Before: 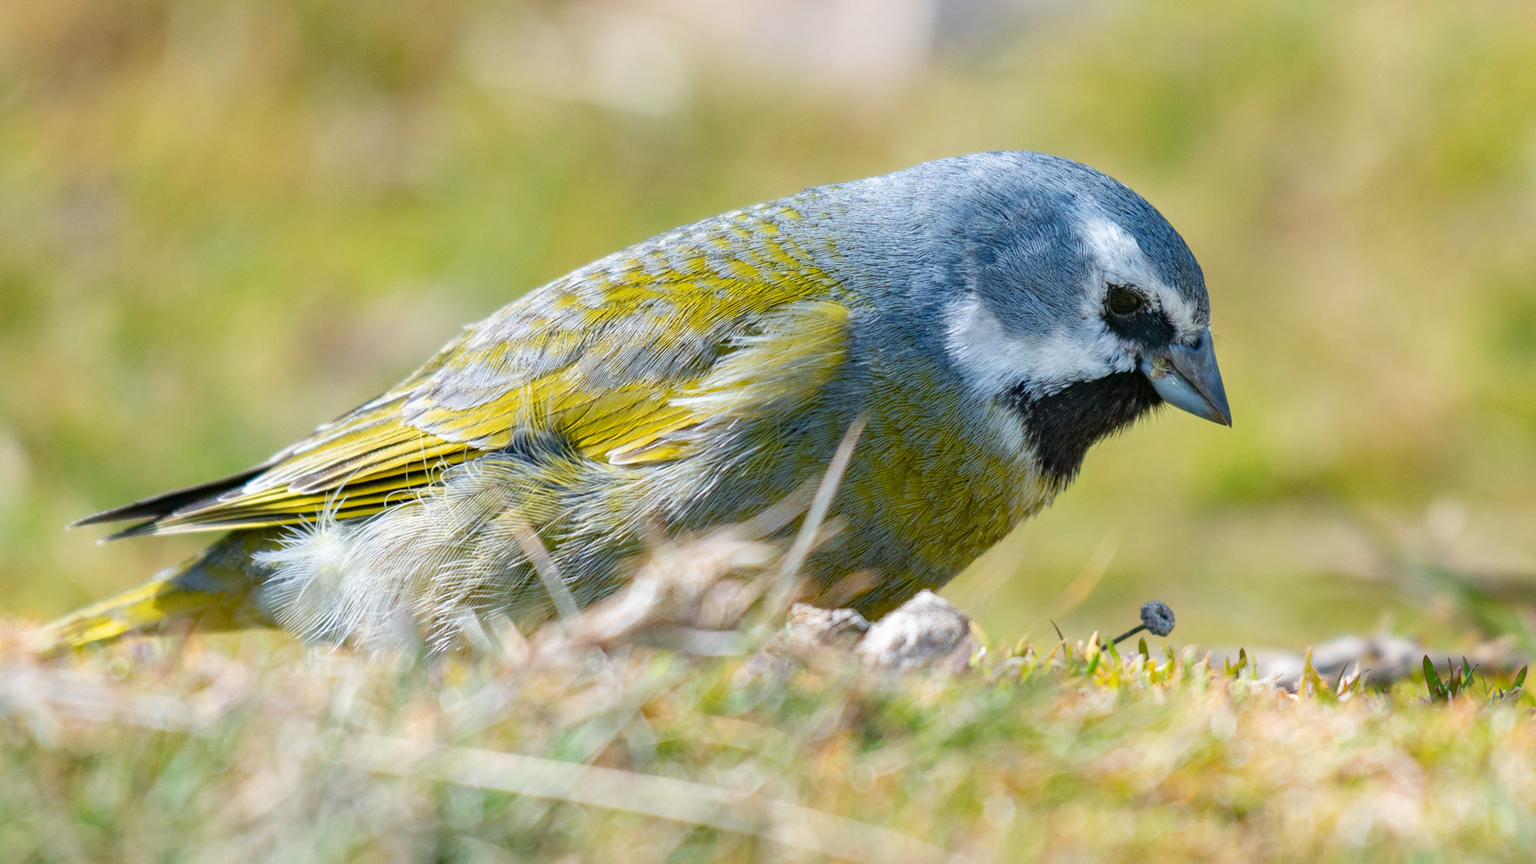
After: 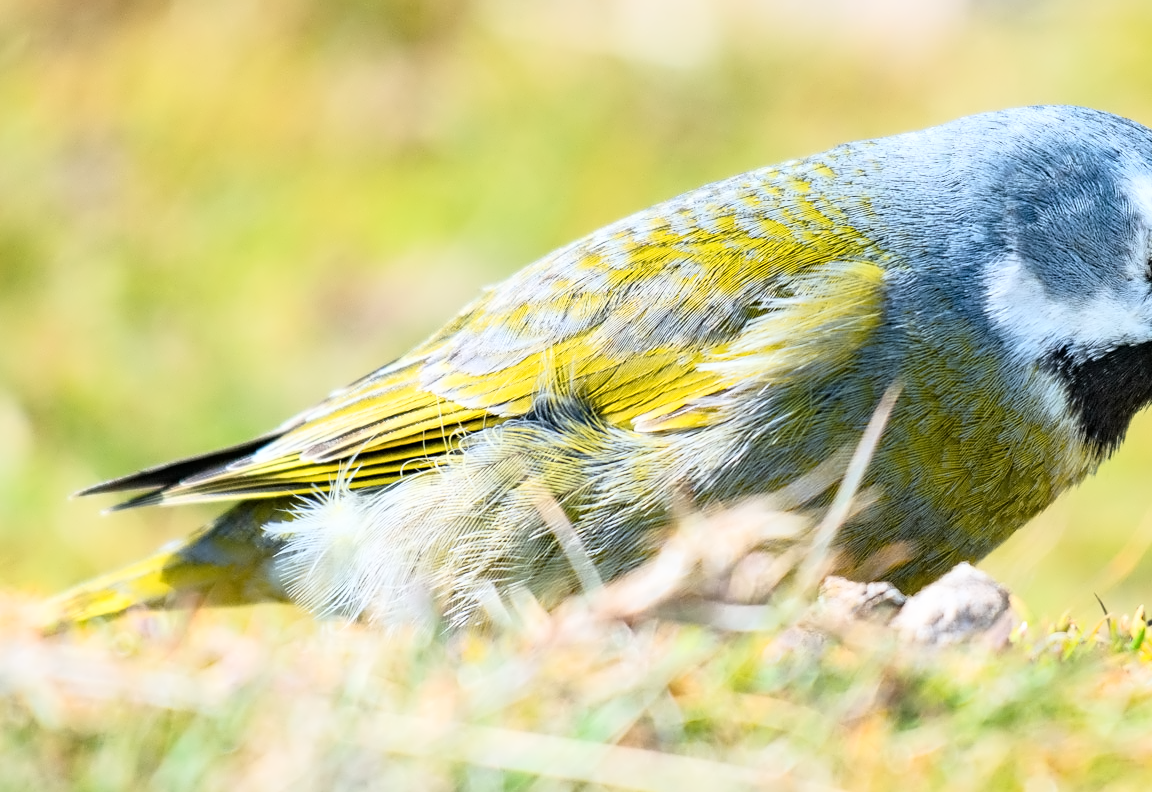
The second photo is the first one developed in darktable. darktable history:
base curve: curves: ch0 [(0, 0) (0.005, 0.002) (0.193, 0.295) (0.399, 0.664) (0.75, 0.928) (1, 1)]
crop: top 5.803%, right 27.864%, bottom 5.804%
contrast equalizer: y [[0.5 ×4, 0.524, 0.59], [0.5 ×6], [0.5 ×6], [0, 0, 0, 0.01, 0.045, 0.012], [0, 0, 0, 0.044, 0.195, 0.131]]
